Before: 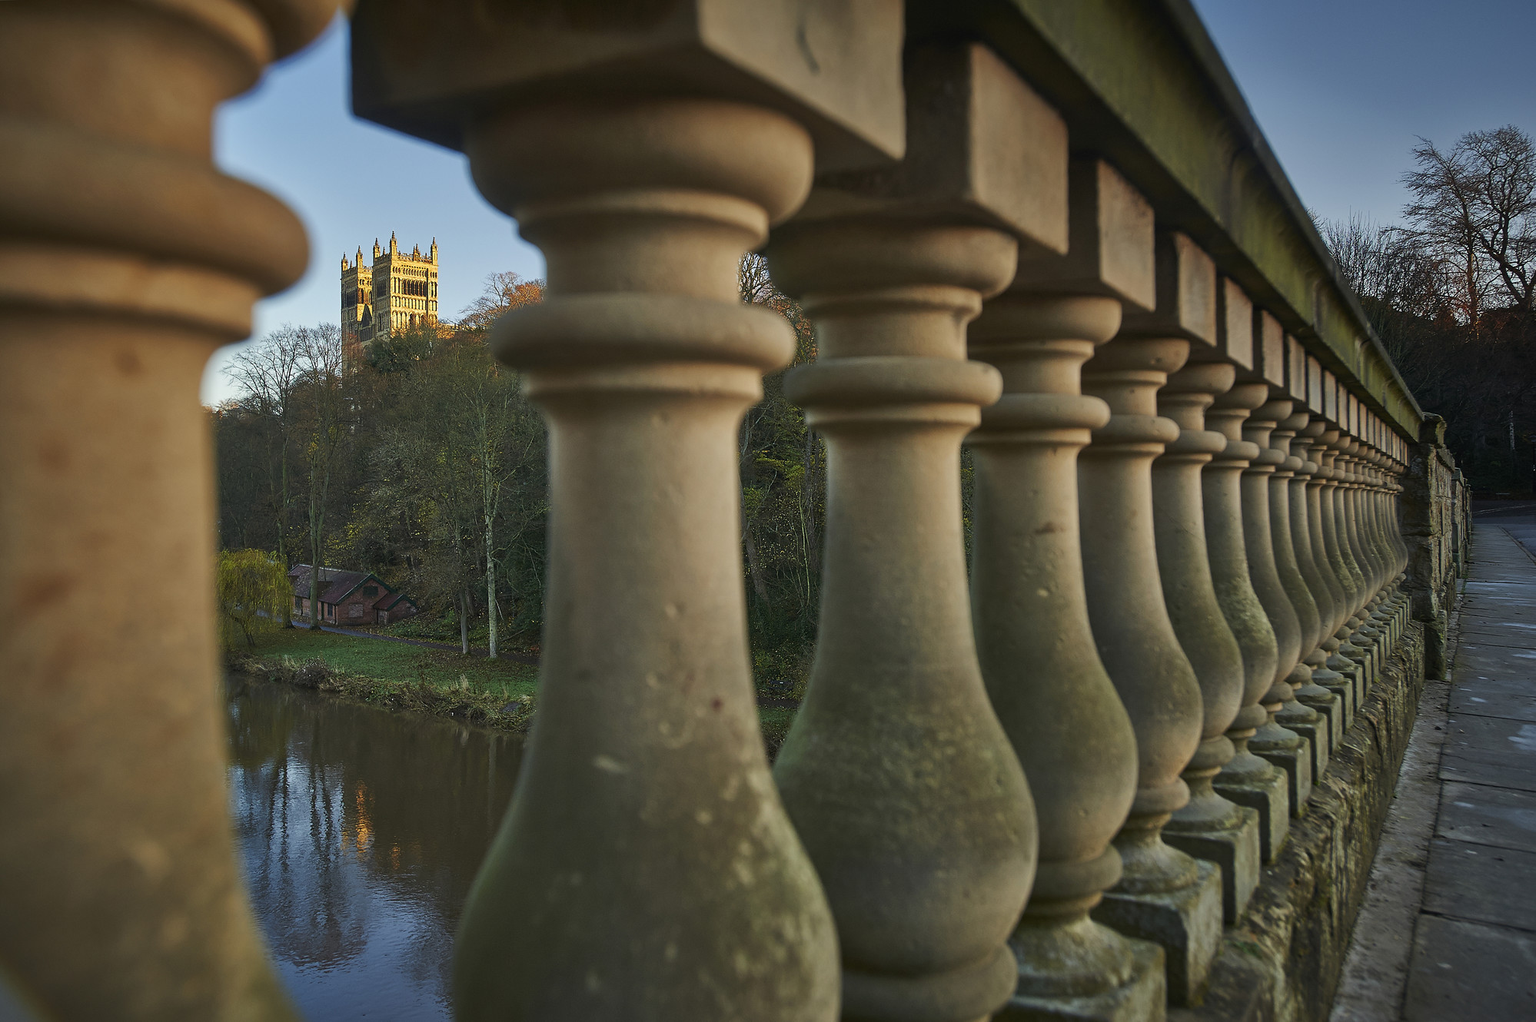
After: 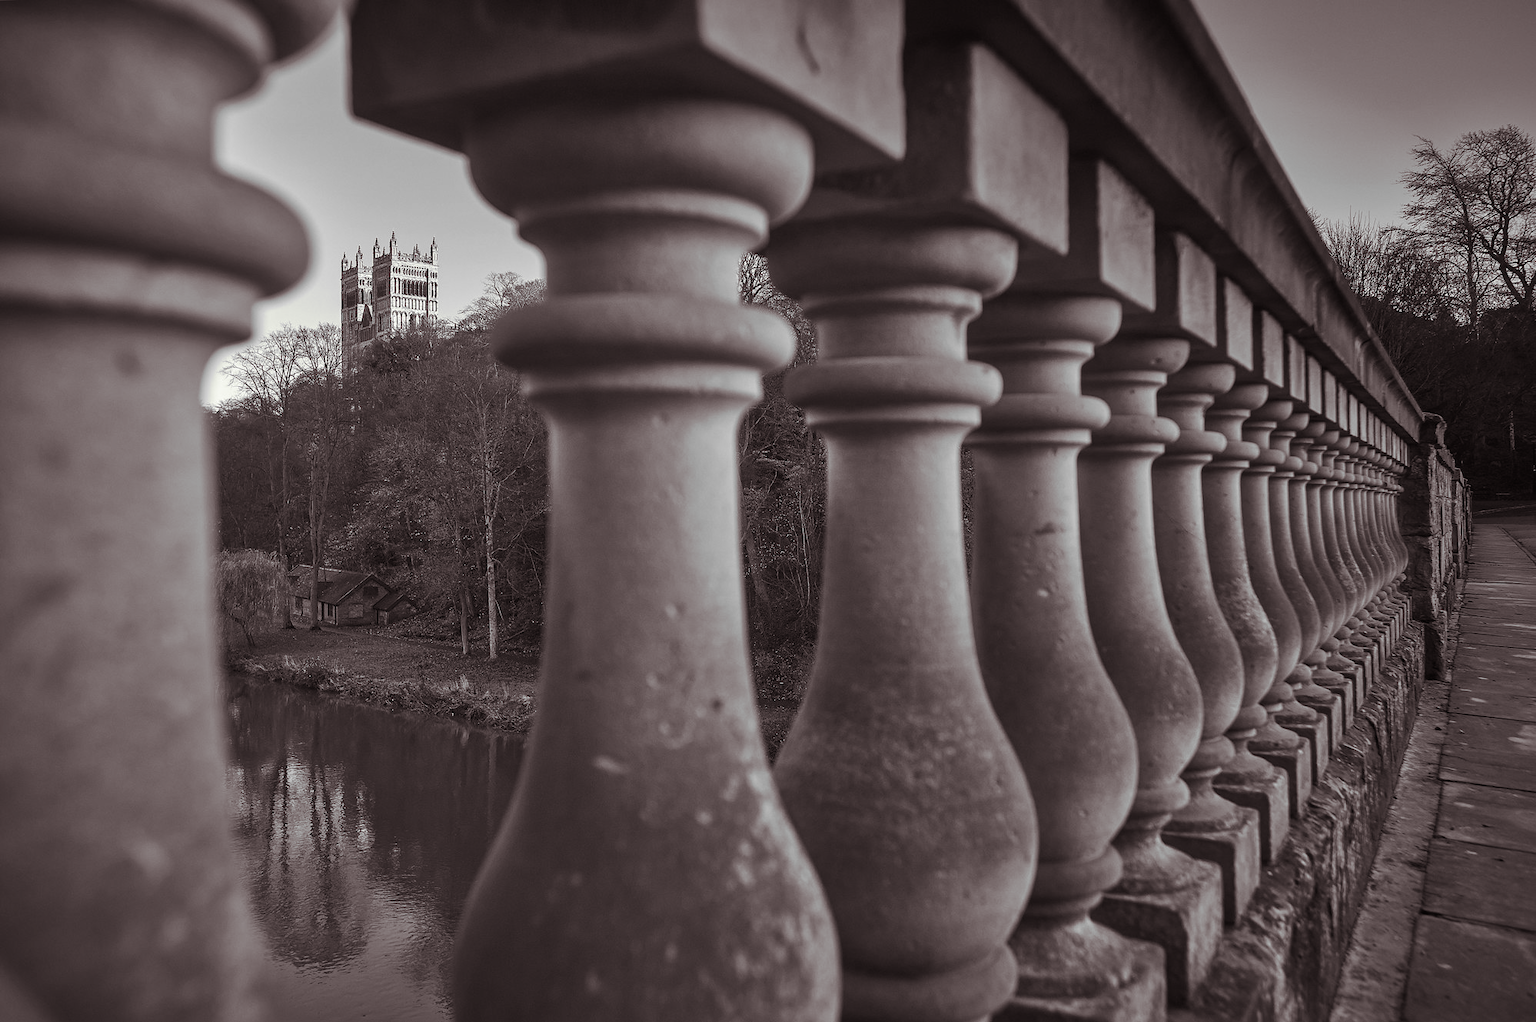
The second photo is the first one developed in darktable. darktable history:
color contrast: green-magenta contrast 0, blue-yellow contrast 0
exposure: black level correction -0.005, exposure 0.054 EV, compensate highlight preservation false
split-toning: shadows › saturation 0.2
local contrast: on, module defaults
